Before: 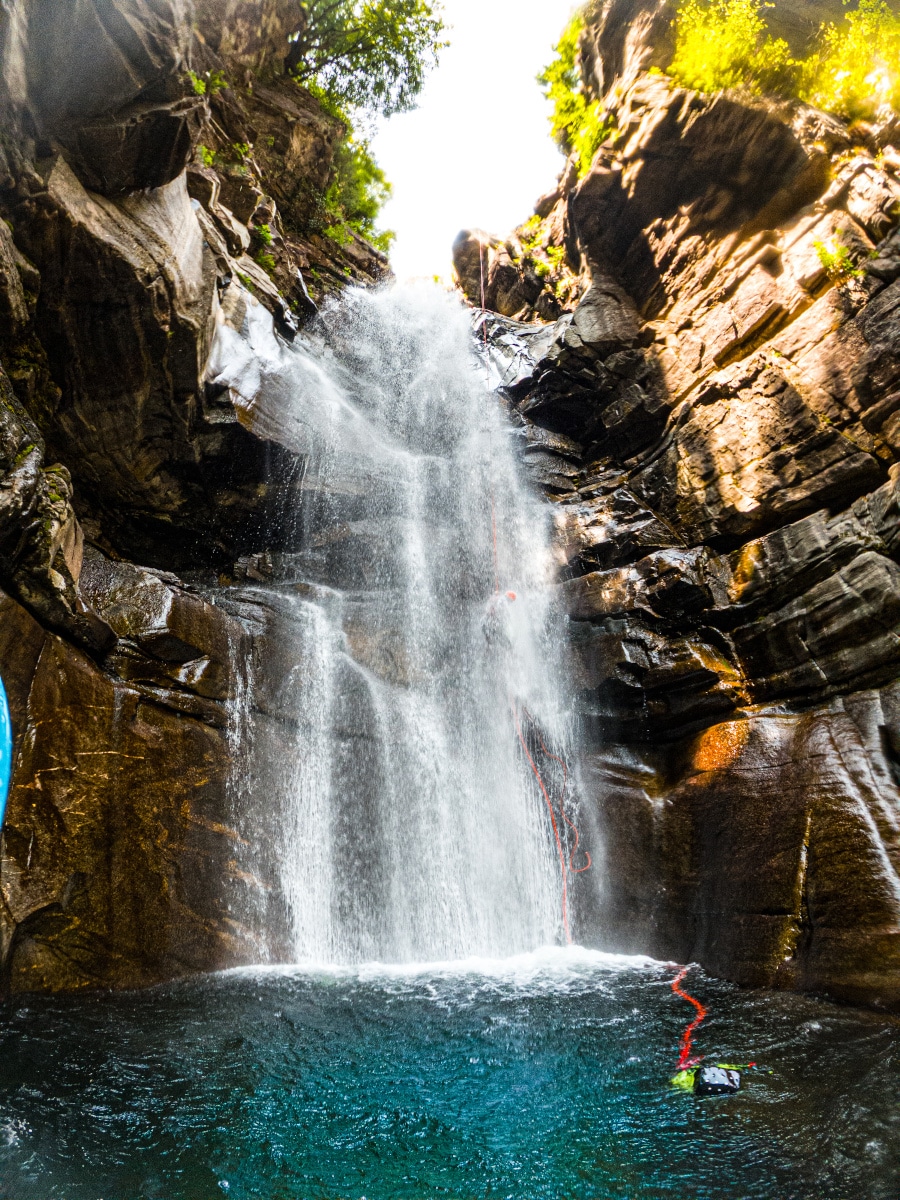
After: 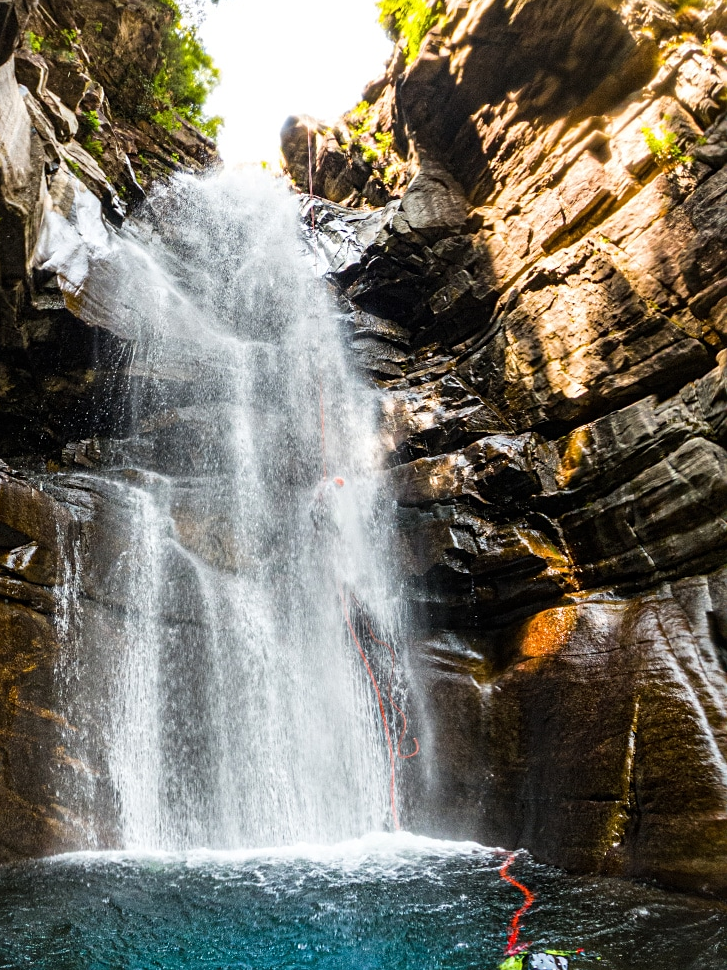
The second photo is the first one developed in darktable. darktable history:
crop: left 19.159%, top 9.58%, bottom 9.58%
sharpen: amount 0.2
